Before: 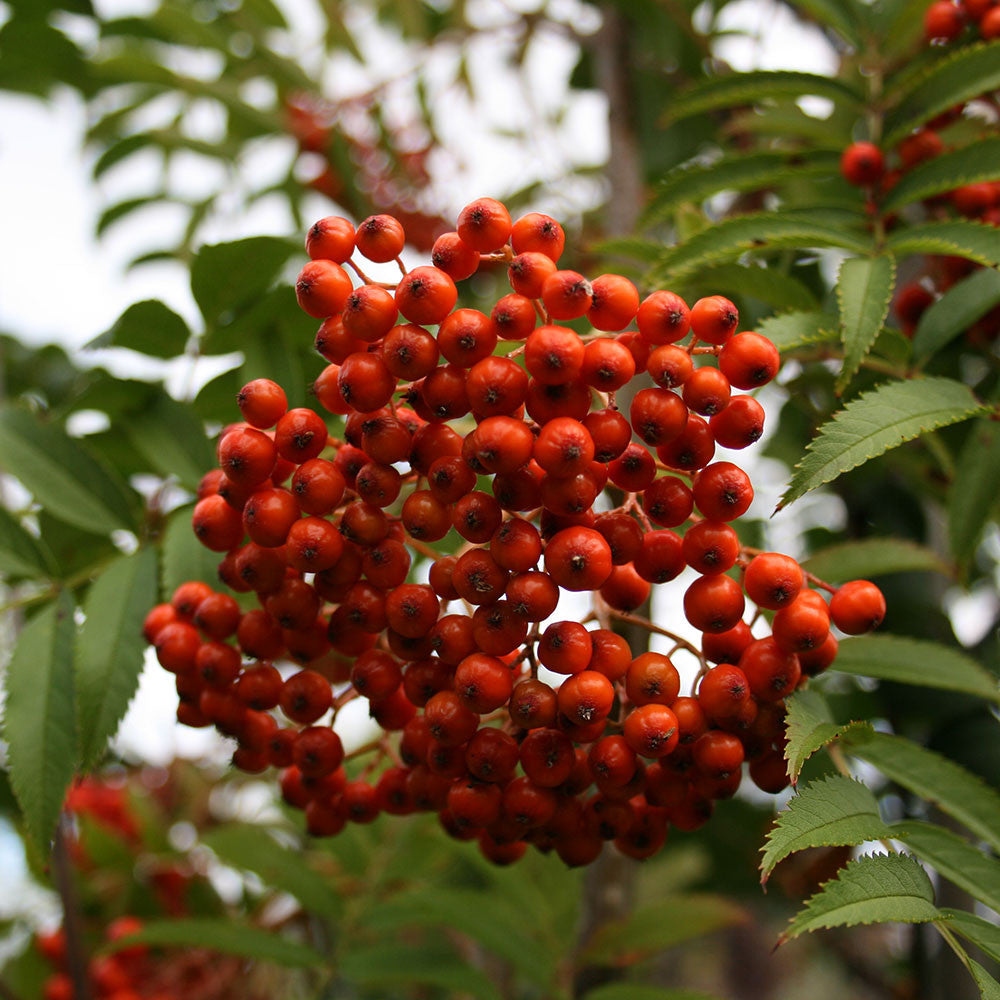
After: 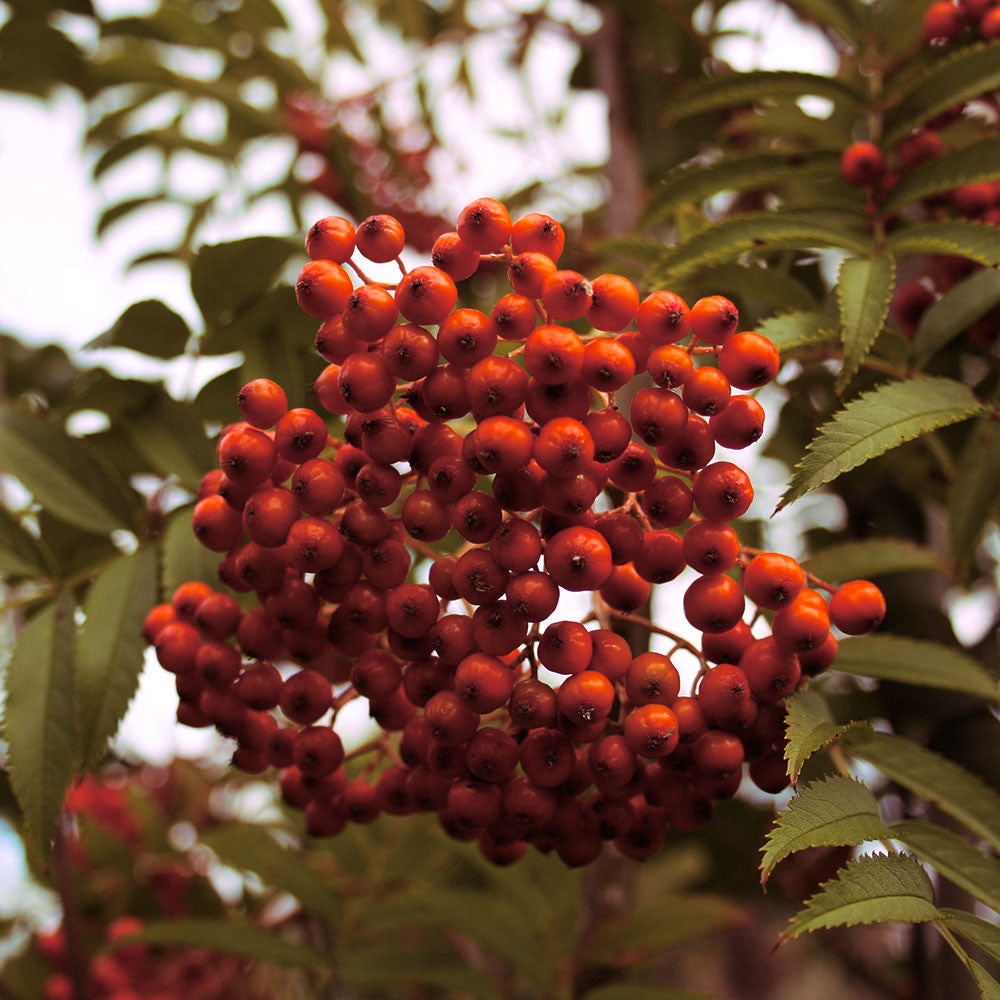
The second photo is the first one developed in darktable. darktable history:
split-toning: highlights › hue 298.8°, highlights › saturation 0.73, compress 41.76%
color balance rgb: perceptual saturation grading › global saturation 20%, global vibrance 20%
